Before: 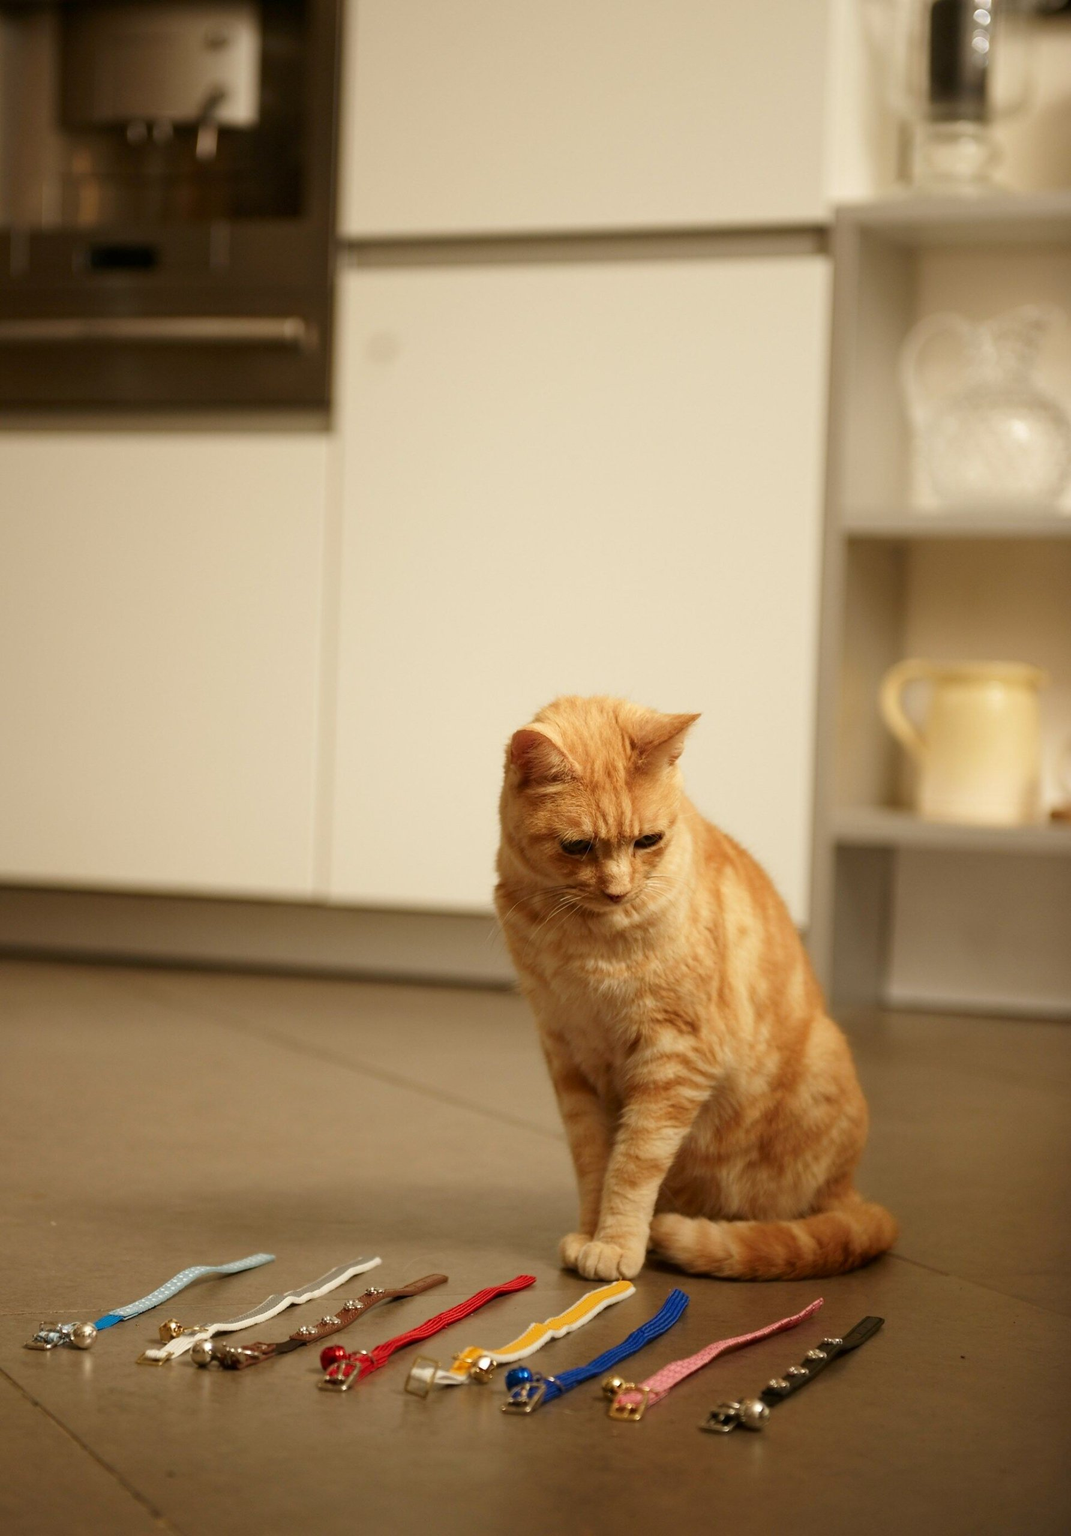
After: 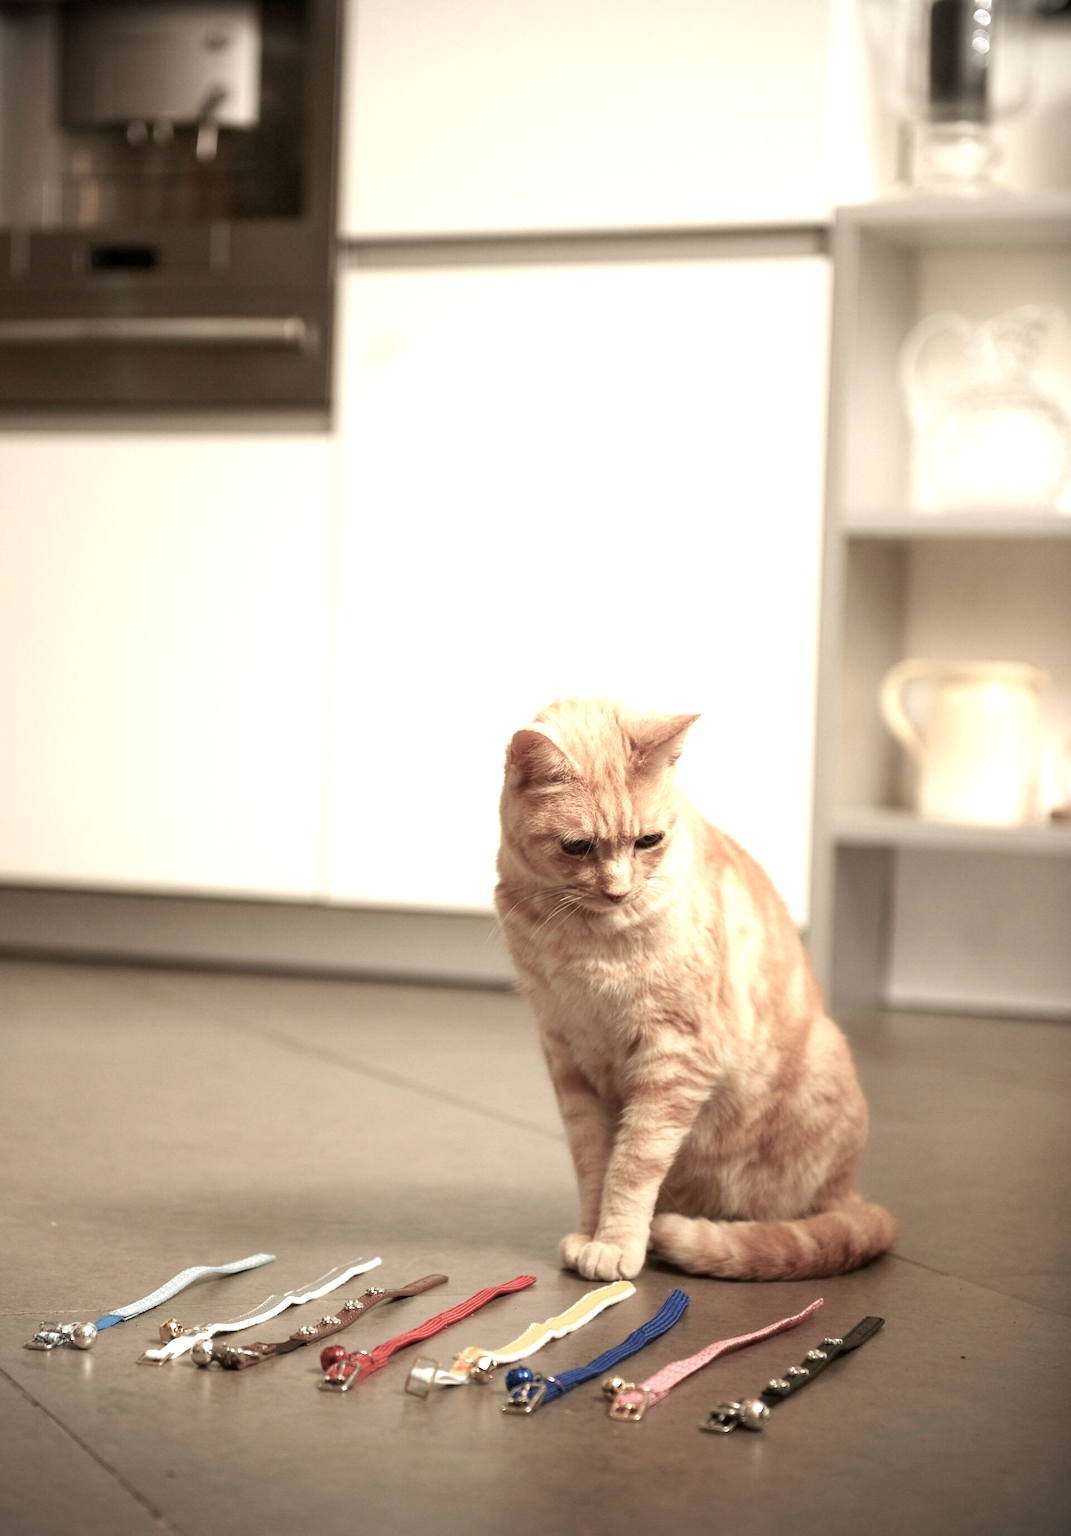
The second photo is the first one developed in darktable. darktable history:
exposure: black level correction 0.001, exposure 0.955 EV, compensate exposure bias true, compensate highlight preservation false
color balance rgb: linear chroma grading › global chroma -16.06%, perceptual saturation grading › global saturation -32.85%, global vibrance -23.56%
vignetting: fall-off start 91.19%
